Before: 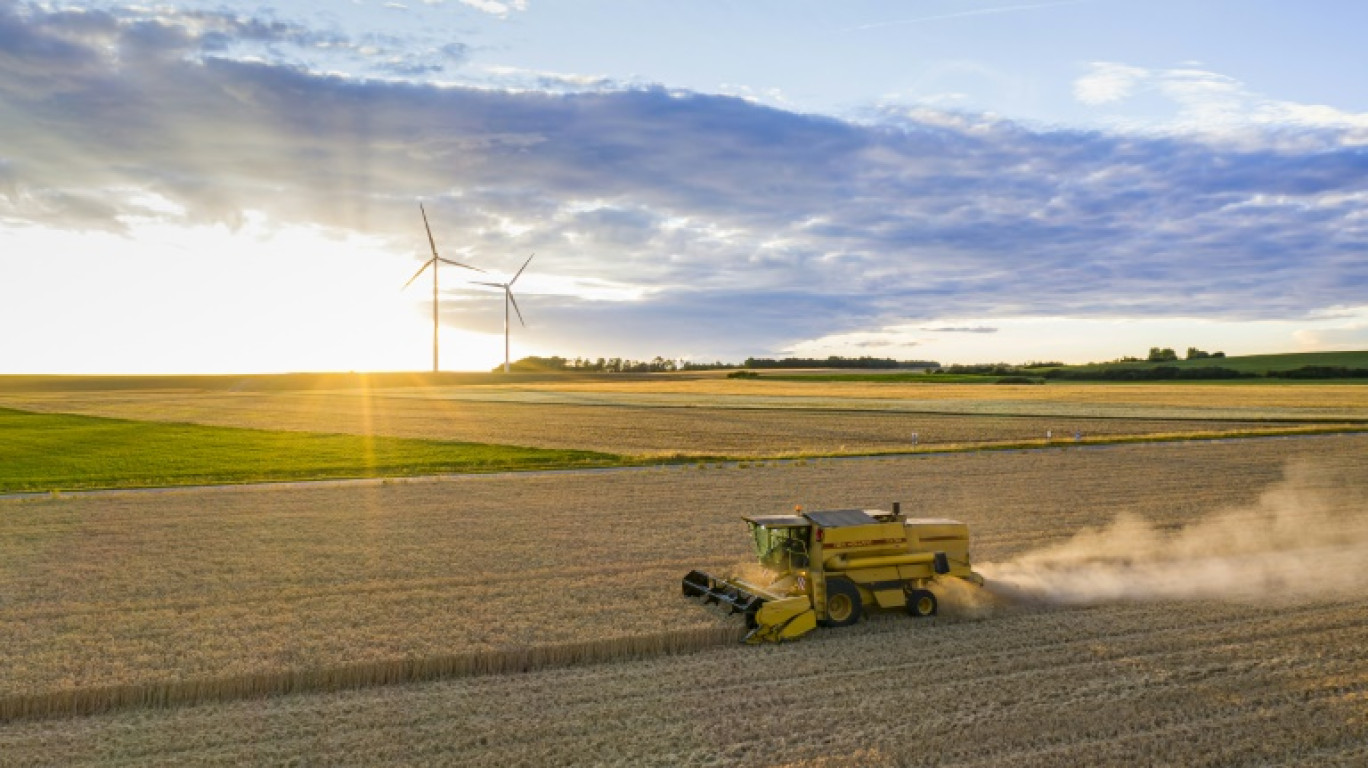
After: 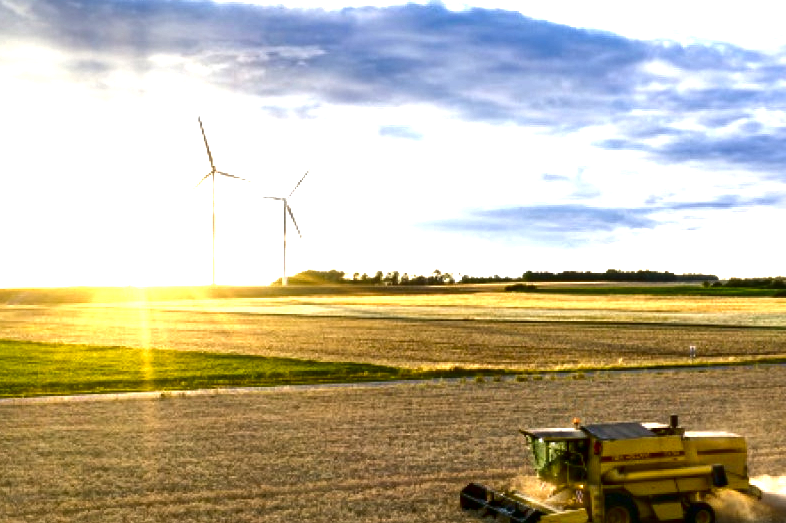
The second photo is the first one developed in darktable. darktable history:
crop: left 16.233%, top 11.354%, right 26.278%, bottom 20.435%
local contrast: mode bilateral grid, contrast 20, coarseness 50, detail 132%, midtone range 0.2
exposure: black level correction 0, exposure 1.199 EV, compensate exposure bias true, compensate highlight preservation false
contrast brightness saturation: brightness -0.505
